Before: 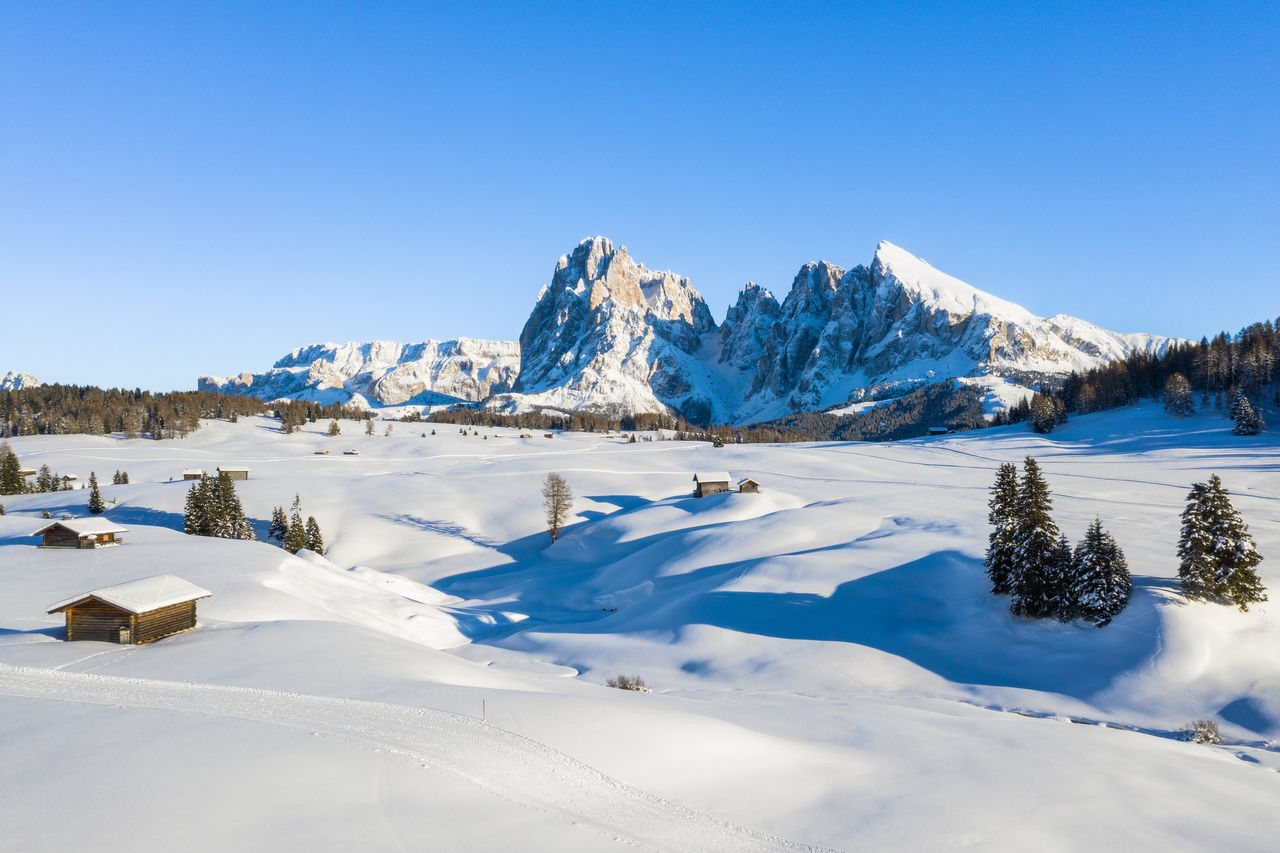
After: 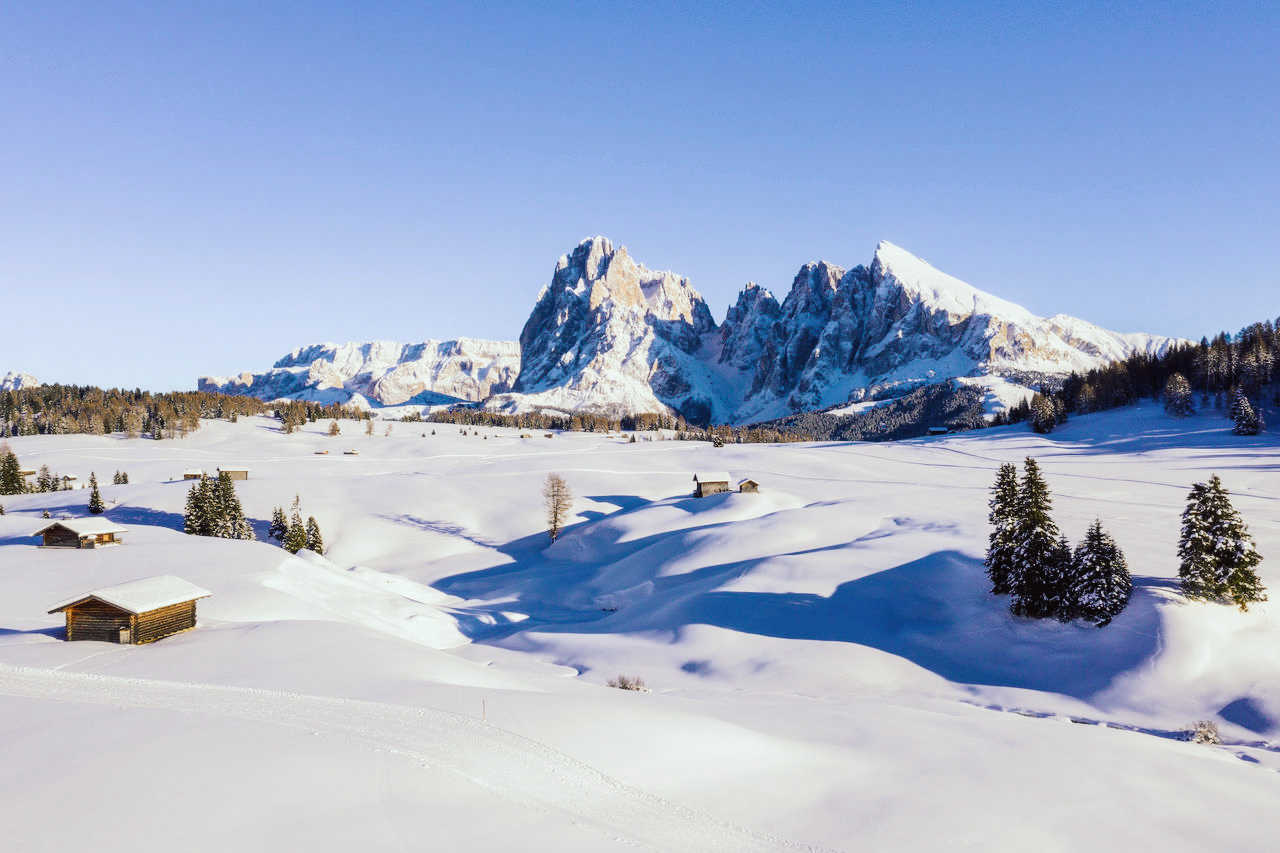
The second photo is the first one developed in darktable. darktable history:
tone curve: curves: ch0 [(0, 0) (0.003, 0.019) (0.011, 0.021) (0.025, 0.023) (0.044, 0.026) (0.069, 0.037) (0.1, 0.059) (0.136, 0.088) (0.177, 0.138) (0.224, 0.199) (0.277, 0.279) (0.335, 0.376) (0.399, 0.481) (0.468, 0.581) (0.543, 0.658) (0.623, 0.735) (0.709, 0.8) (0.801, 0.861) (0.898, 0.928) (1, 1)], preserve colors none
color look up table: target L [95.6, 89.3, 89.38, 87.25, 85.43, 84.42, 73.48, 60.69, 52.63, 58.43, 43.94, 39.15, 27.32, 25.44, 200.37, 77.83, 64.14, 66.3, 61.76, 58.64, 47.76, 49.21, 38.34, 29.72, 27.12, 23.07, 13.02, 1.192, 88.19, 79.06, 67.55, 66.08, 60.99, 55.5, 57.19, 54.31, 42.27, 33.06, 37.43, 32.29, 16.15, 3.173, 85.1, 67.12, 62.73, 47.26, 45.89, 32.73, 34.04], target a [-9.6, -22.33, -7.309, -33.54, -39.46, -56.13, -4.782, -34.27, -47.89, 0.485, -11.93, -29.37, -21.49, -6.247, 0, 21.65, 40.64, 26.14, 28.35, 51.37, 69.69, 36.34, 50.9, 4.956, 26.47, 31.34, 20.14, 5.411, 23.32, 38.94, 23.85, 67.71, 5.404, 33.63, 54.76, 90.85, 60.77, 19.06, 53.36, 40.94, 32.64, 20.98, -36.24, -18.03, -10.72, -8.257, -26.1, -4.533, -5.125], target b [17.23, 43.78, 78.2, 72.64, 2.878, 32.24, 40.9, 23.74, 41.23, 21.04, 35.47, 28.75, 19.14, 26.27, 0, 10.43, 41.4, 28.87, 58.01, 19.65, 29.01, 40.16, 13.19, 9.101, 0.665, 28.5, 17.42, 0.917, -15.86, -24.82, -10.03, -48.39, 1.914, -43.35, -5.151, -67.73, -21.46, -57.14, -45.5, -25.28, -47.5, -26.97, -15.54, -18.23, -43.79, -23.75, -3.502, -23.53, -2.88], num patches 49
